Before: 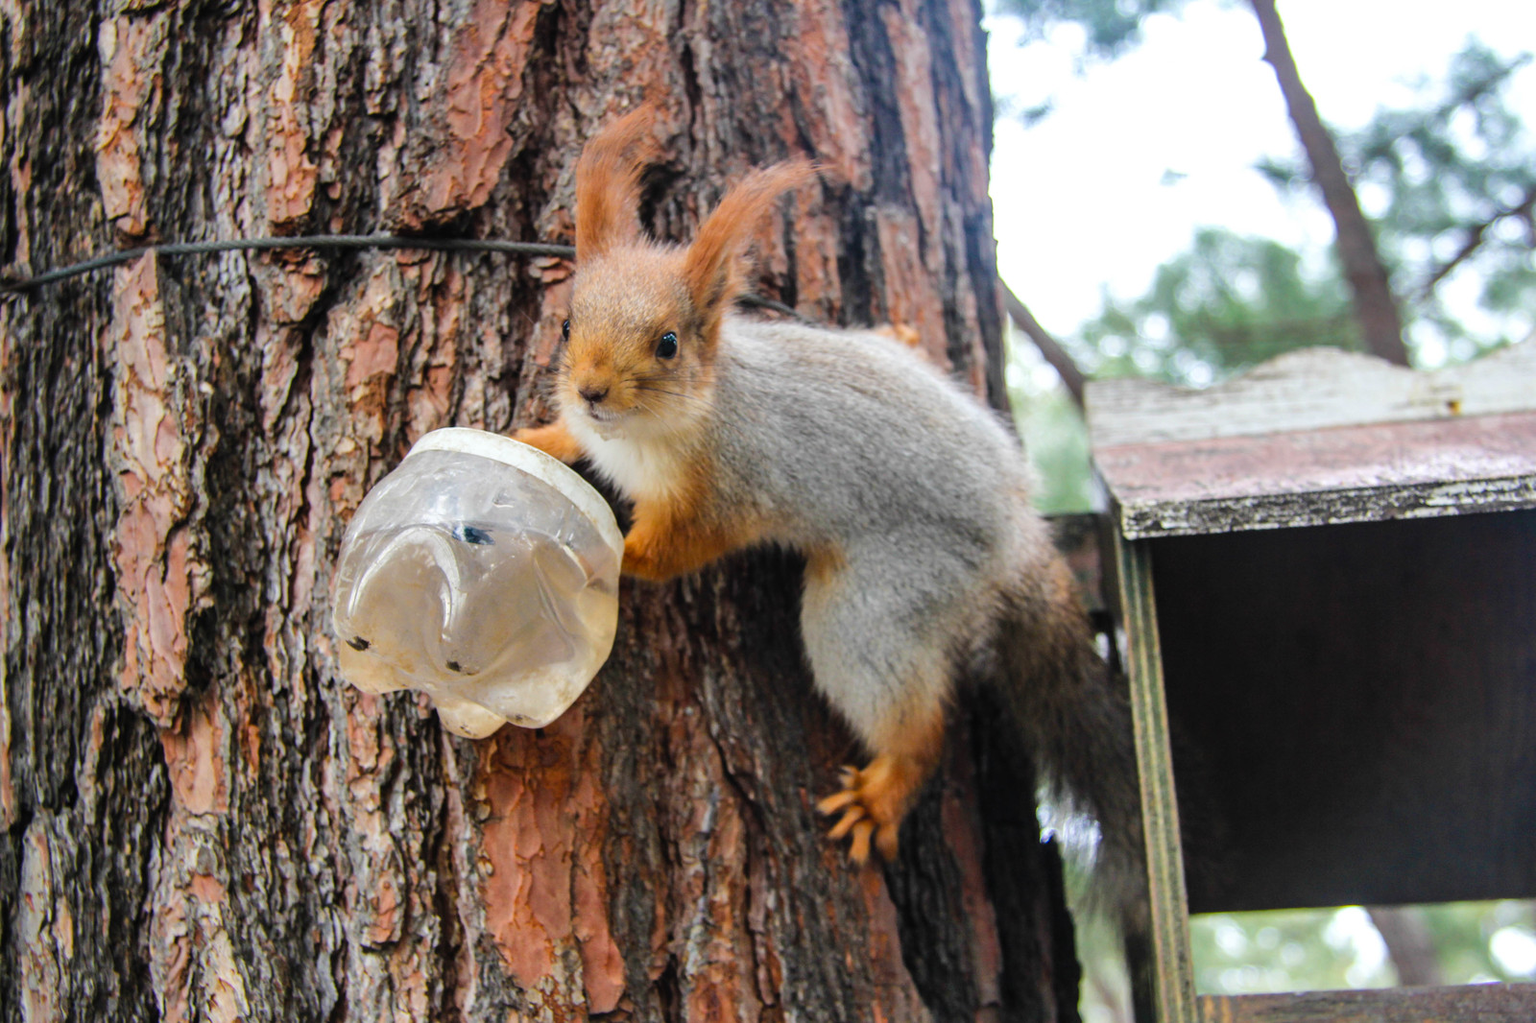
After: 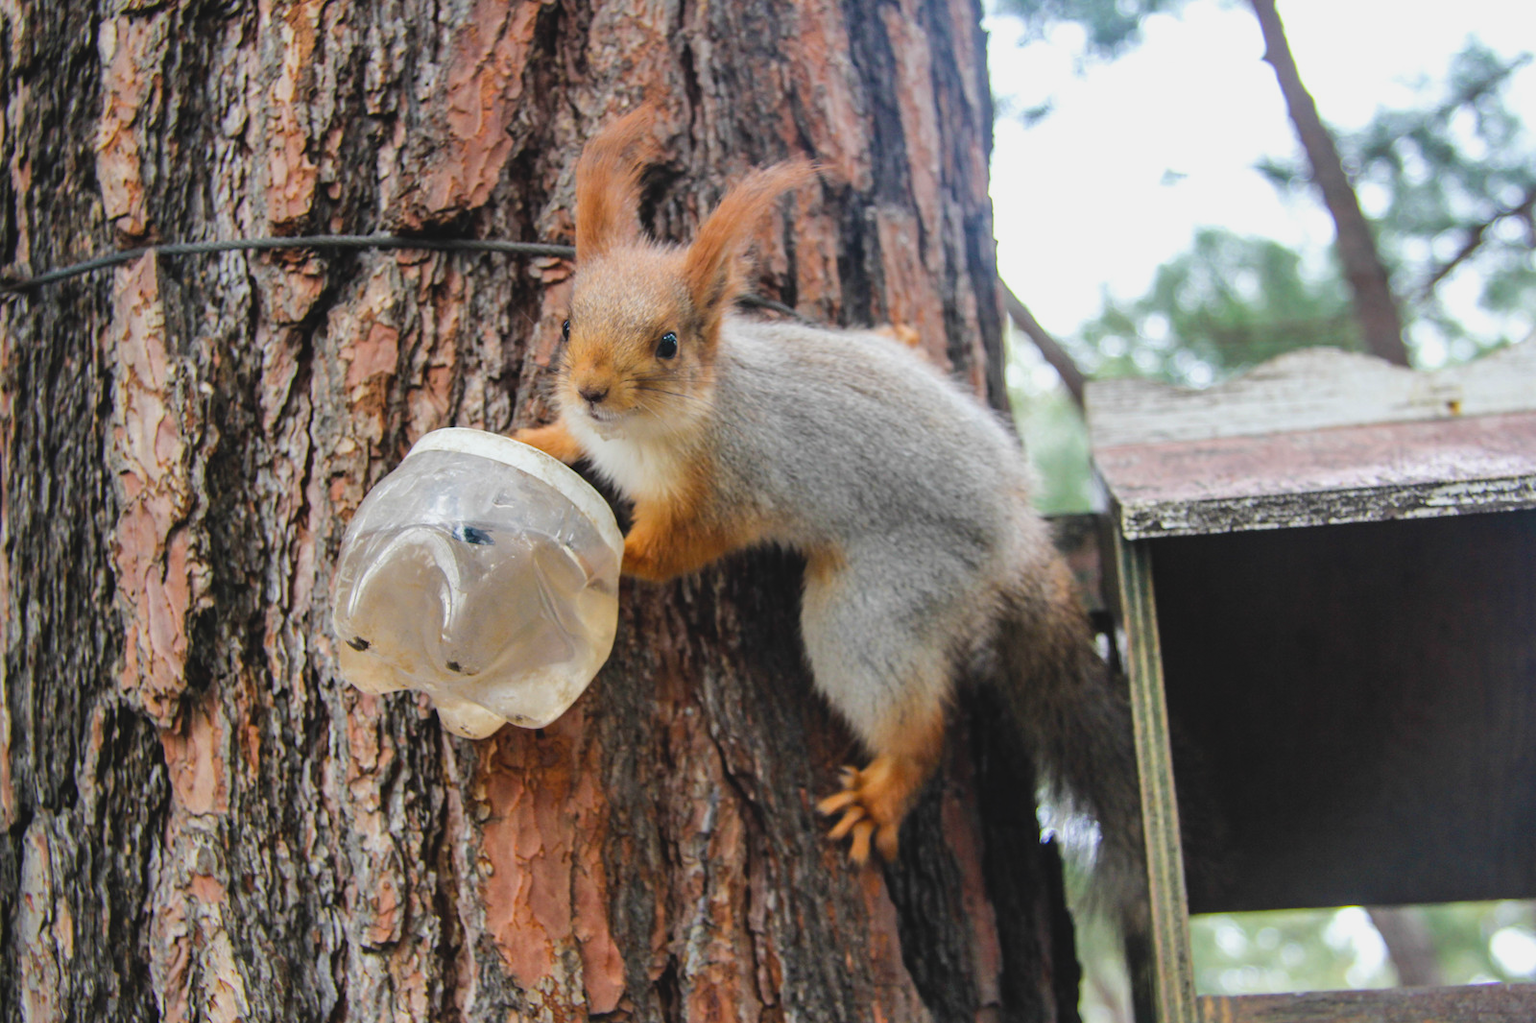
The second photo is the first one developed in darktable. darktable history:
contrast brightness saturation: contrast -0.103, saturation -0.095
